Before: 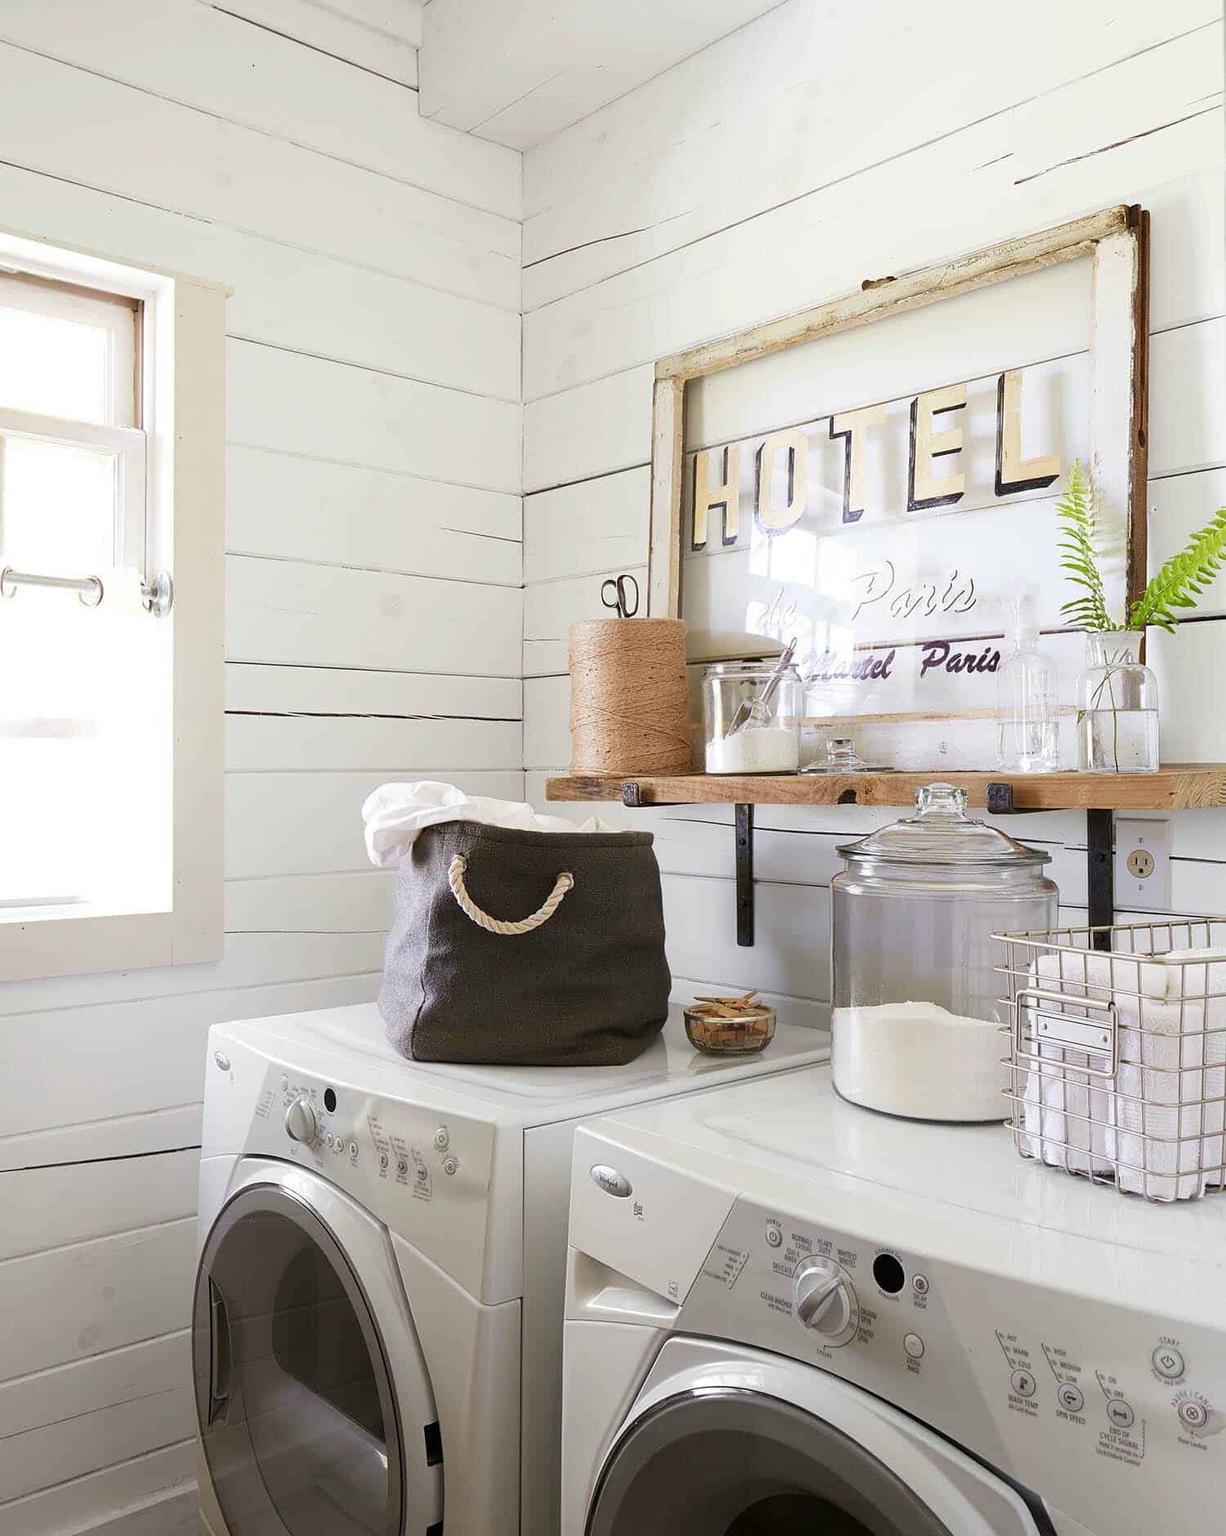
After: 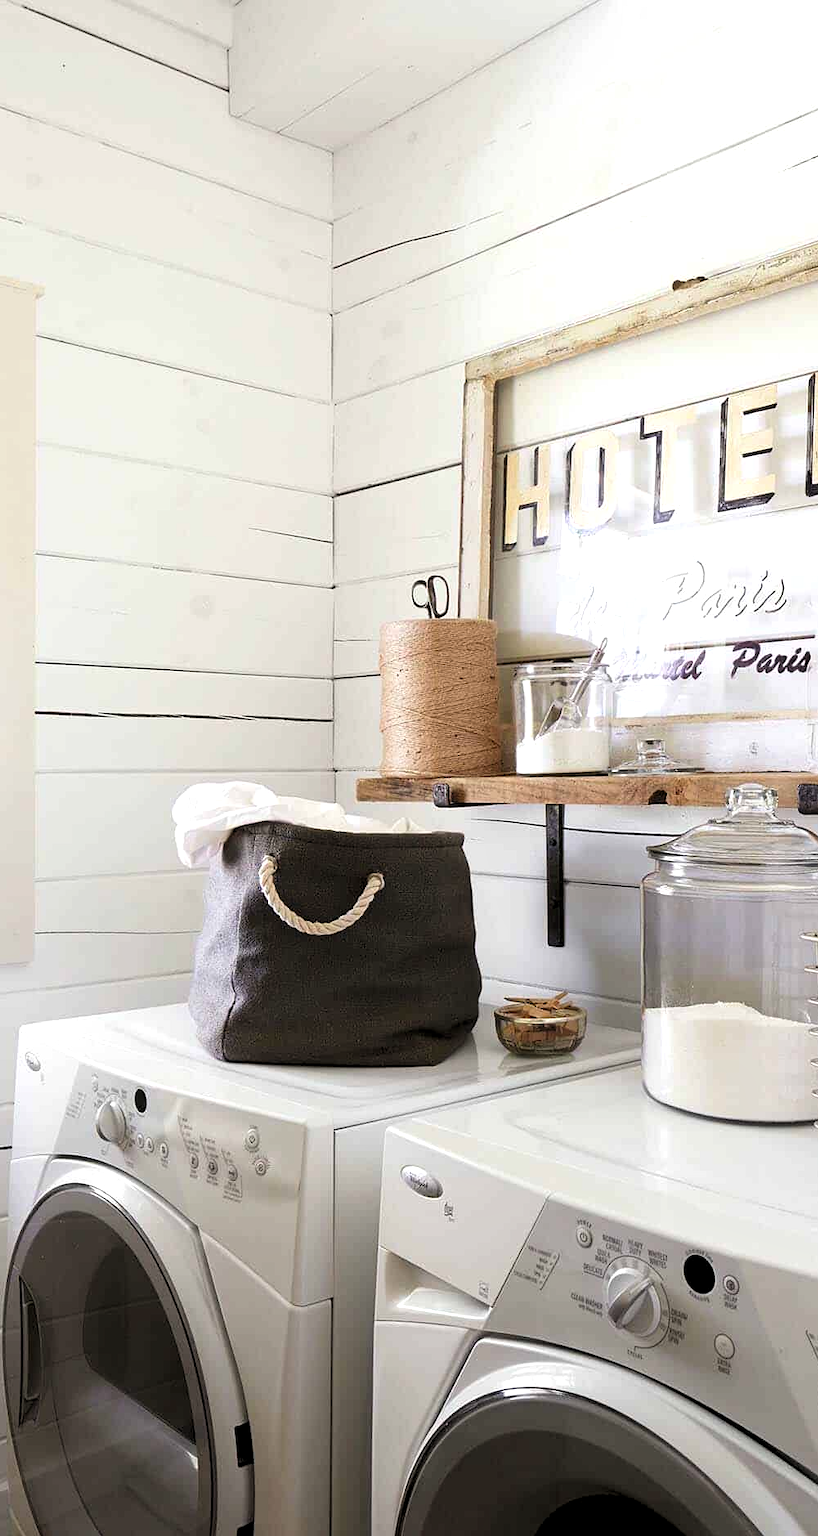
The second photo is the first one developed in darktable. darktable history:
tone equalizer: -8 EV 0.063 EV
crop and rotate: left 15.538%, right 17.714%
levels: levels [0.062, 0.494, 0.925]
exposure: black level correction 0, compensate highlight preservation false
